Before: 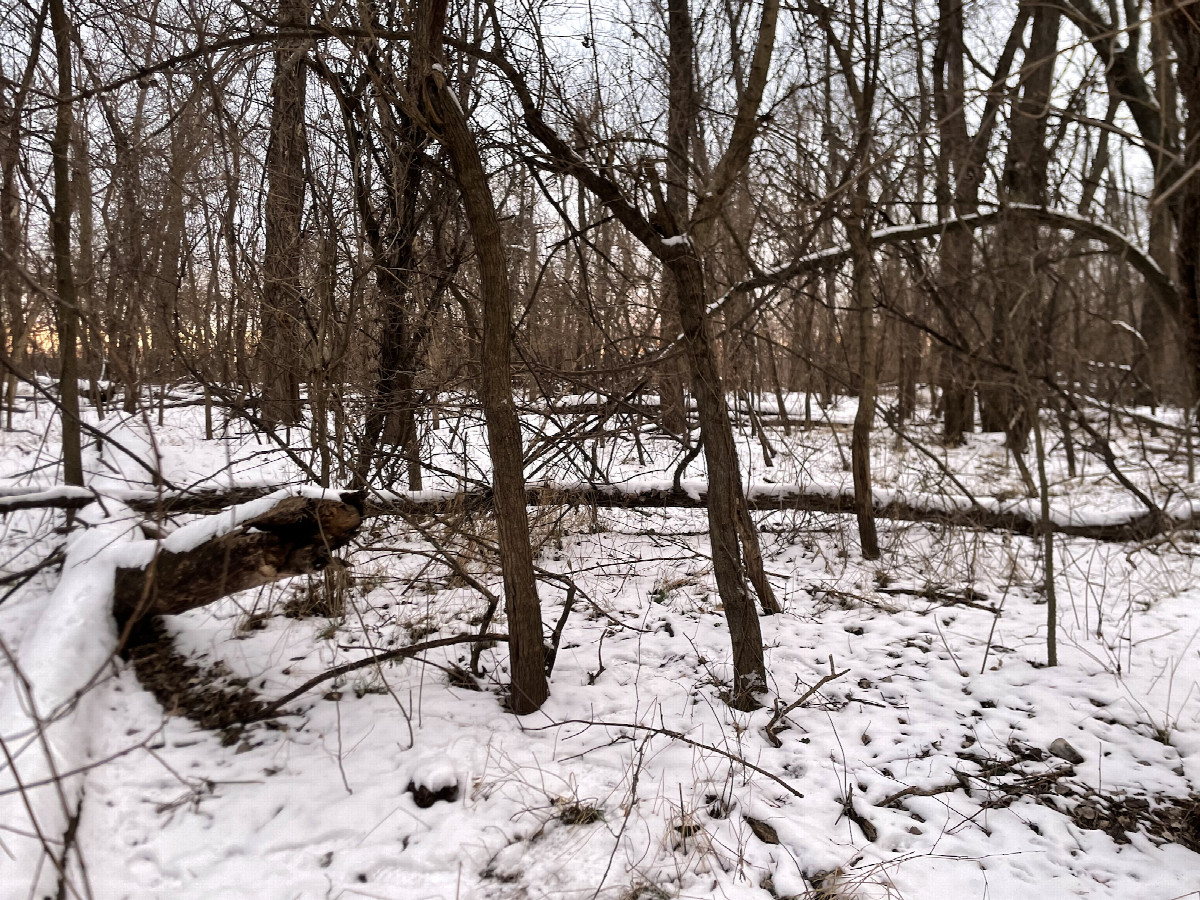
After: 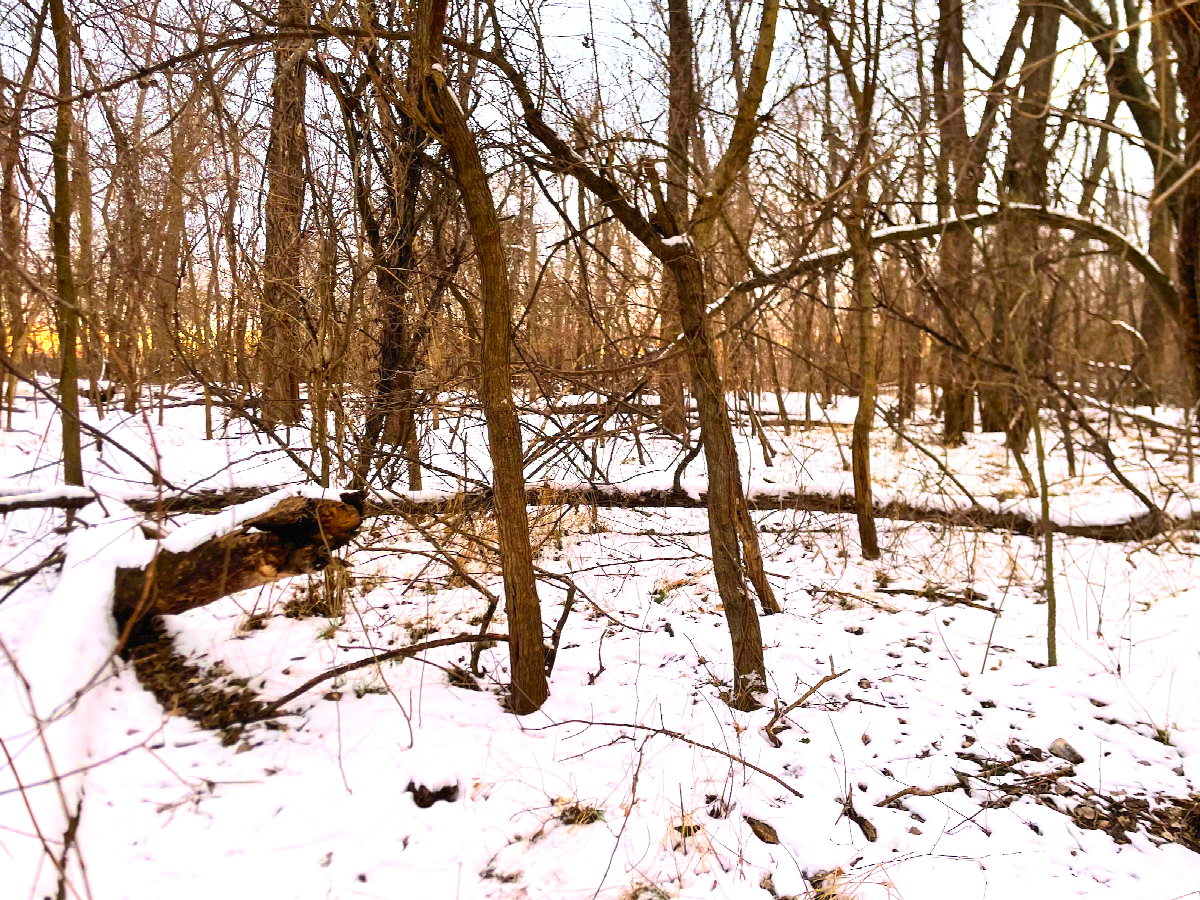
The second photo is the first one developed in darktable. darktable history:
contrast brightness saturation: contrast 0.2, brightness 0.2, saturation 0.8
color balance rgb: perceptual saturation grading › global saturation 20%, global vibrance 20%
white balance: emerald 1
exposure: black level correction 0, exposure 0.7 EV, compensate exposure bias true, compensate highlight preservation false
